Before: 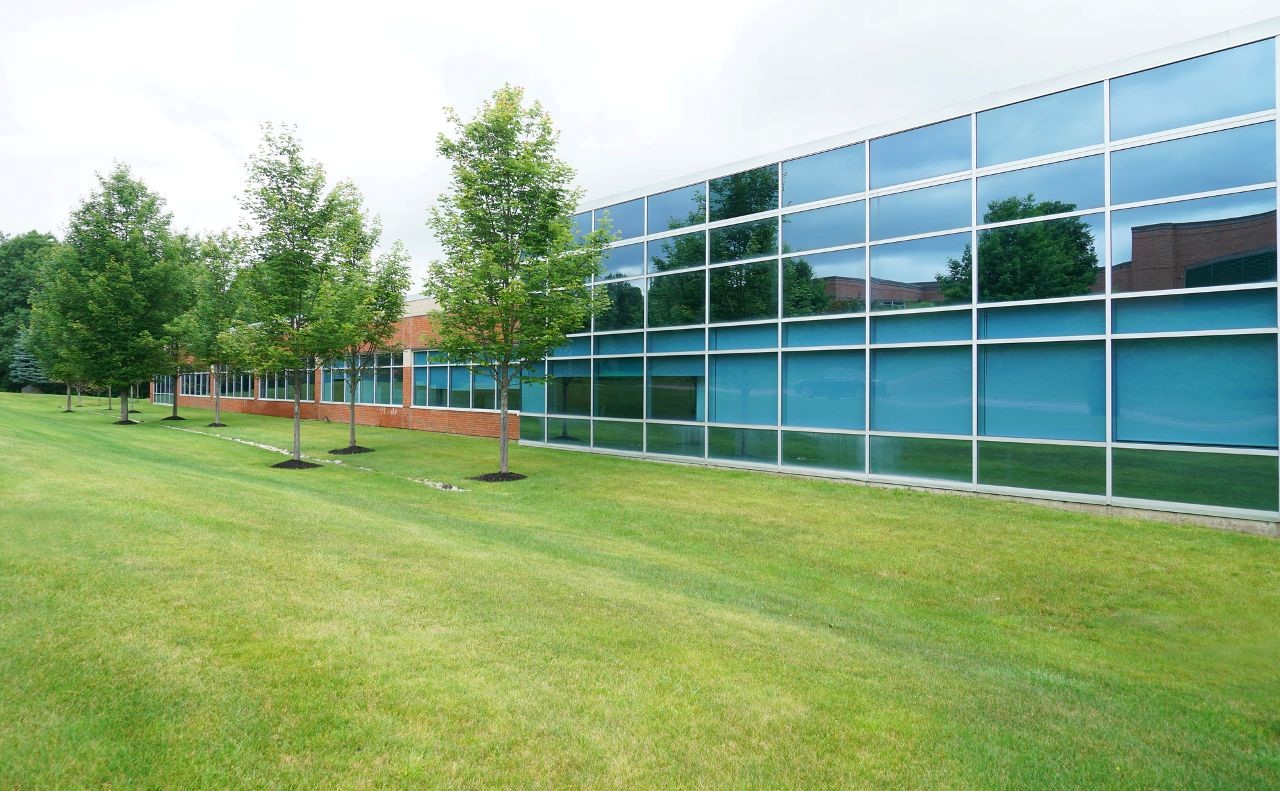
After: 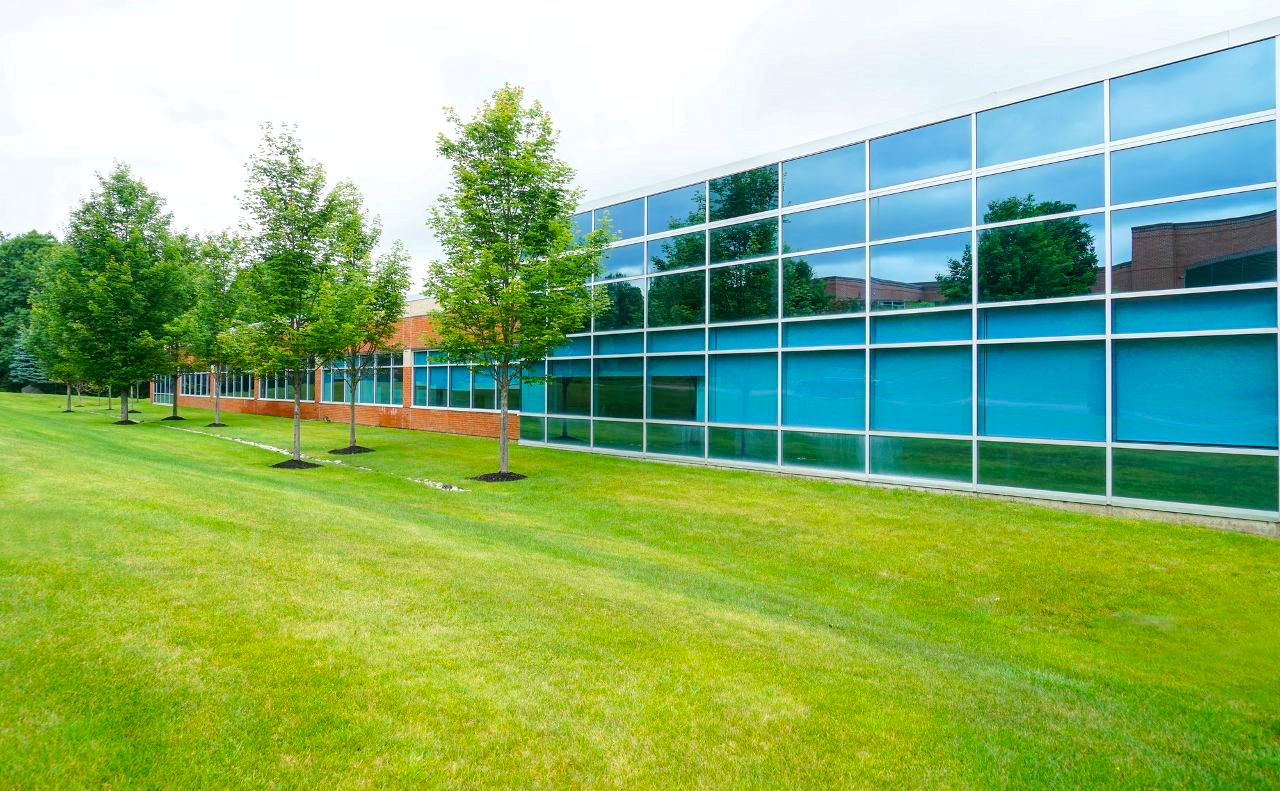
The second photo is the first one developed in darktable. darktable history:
local contrast: detail 130%
color balance rgb: perceptual saturation grading › global saturation 25%, perceptual brilliance grading › mid-tones 10%, perceptual brilliance grading › shadows 15%, global vibrance 20%
